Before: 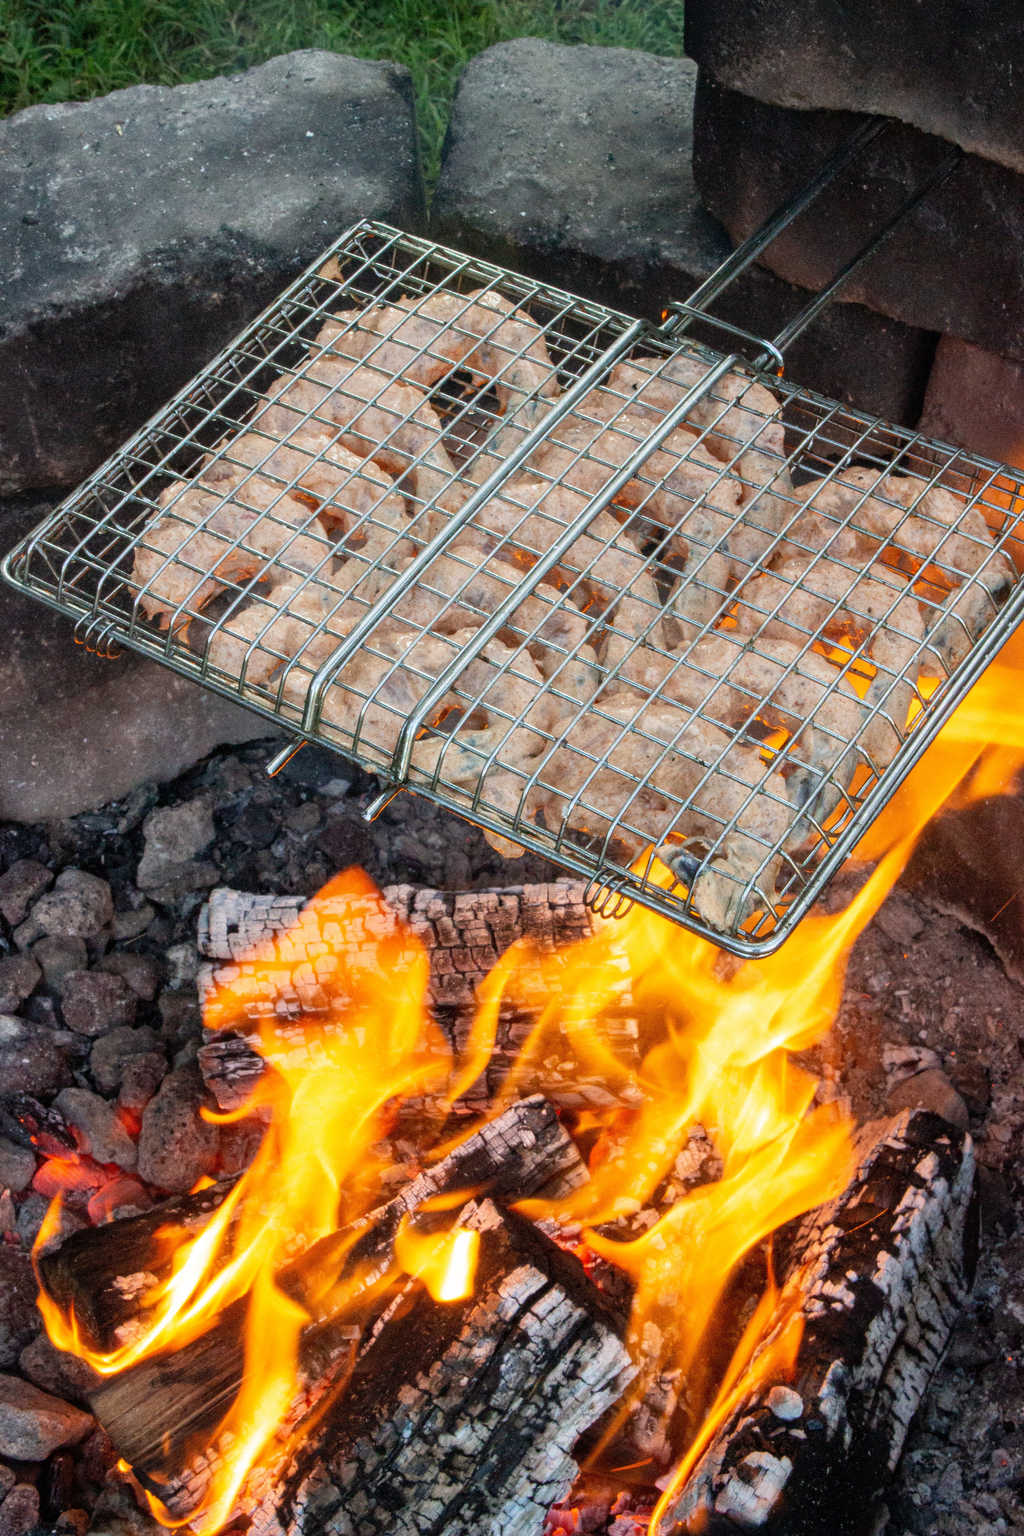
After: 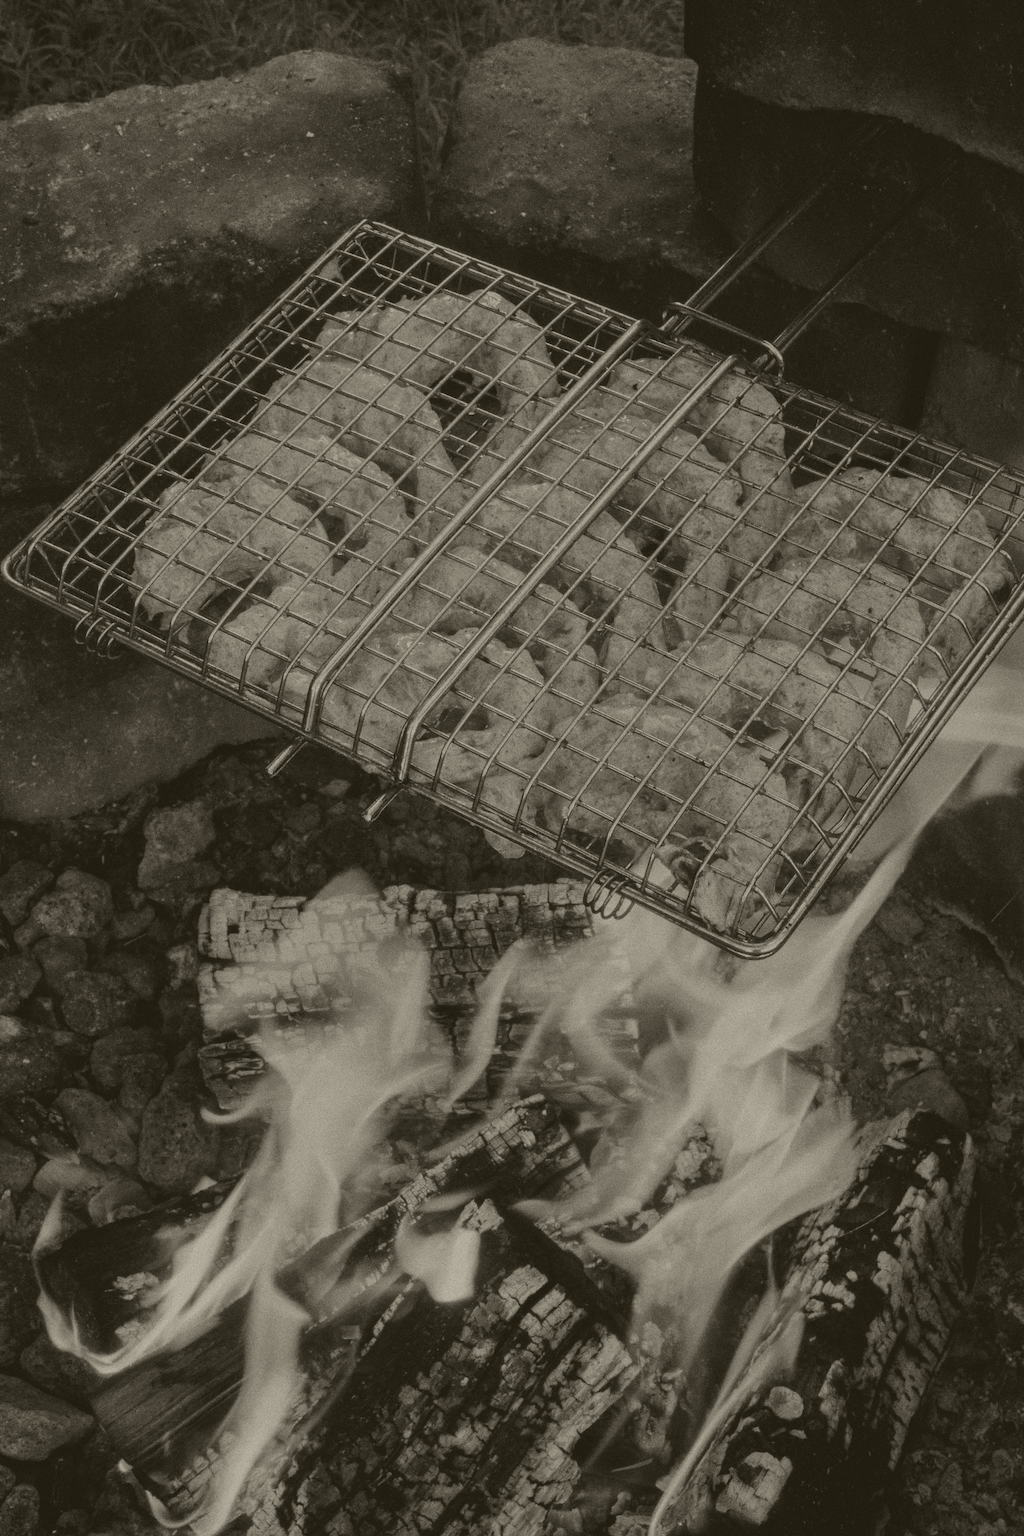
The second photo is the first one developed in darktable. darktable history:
grain: coarseness 0.09 ISO, strength 40%
contrast brightness saturation: contrast 0.13, brightness -0.24, saturation 0.14
color correction: saturation 1.32
colorize: hue 41.44°, saturation 22%, source mix 60%, lightness 10.61%
